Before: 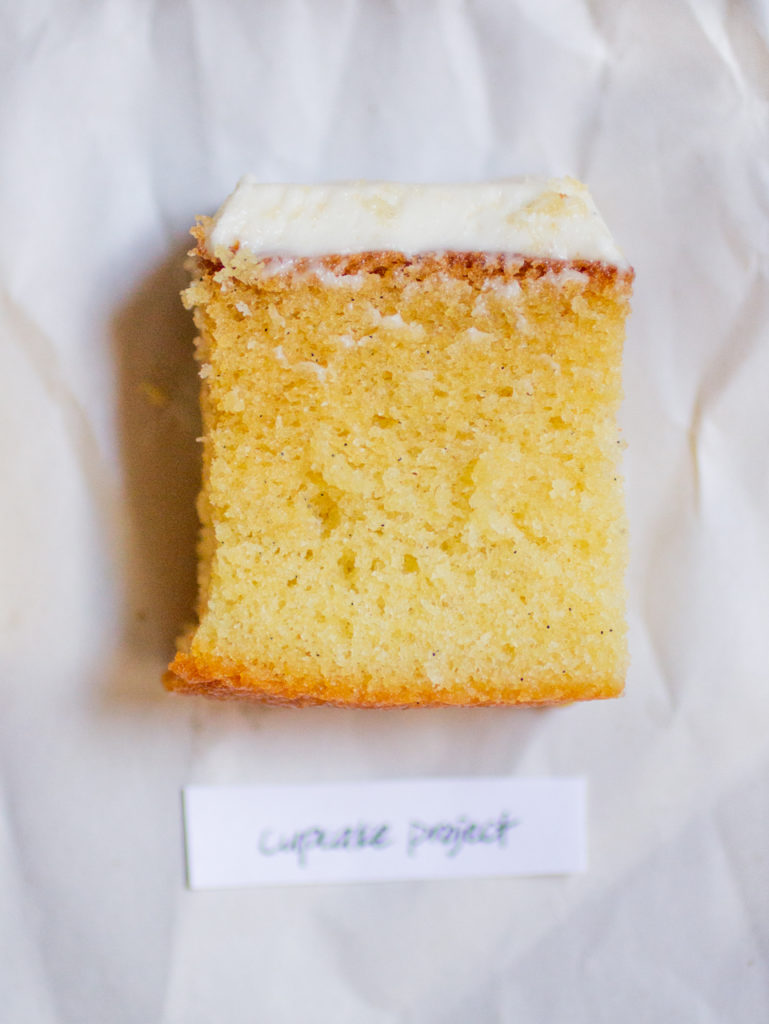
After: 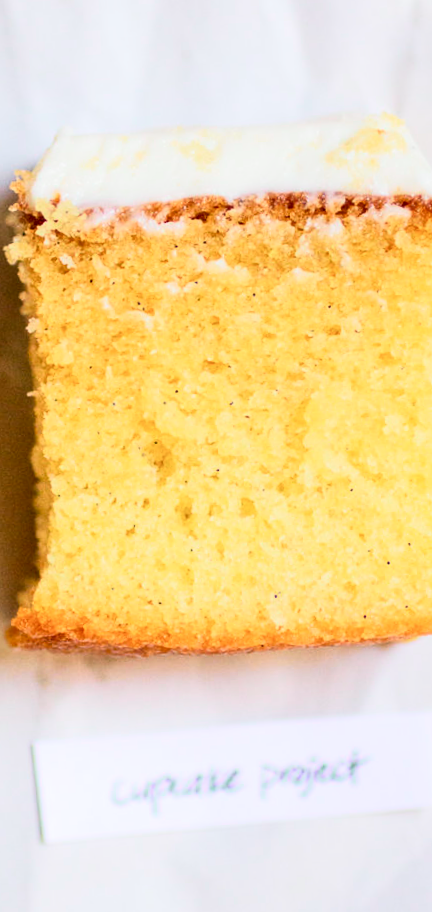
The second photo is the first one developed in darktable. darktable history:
rotate and perspective: rotation -3°, crop left 0.031, crop right 0.968, crop top 0.07, crop bottom 0.93
crop: left 21.674%, right 22.086%
tone curve: curves: ch0 [(0, 0.024) (0.031, 0.027) (0.113, 0.069) (0.198, 0.18) (0.304, 0.303) (0.441, 0.462) (0.557, 0.6) (0.711, 0.79) (0.812, 0.878) (0.927, 0.935) (1, 0.963)]; ch1 [(0, 0) (0.222, 0.2) (0.343, 0.325) (0.45, 0.441) (0.502, 0.501) (0.527, 0.534) (0.55, 0.561) (0.632, 0.656) (0.735, 0.754) (1, 1)]; ch2 [(0, 0) (0.249, 0.222) (0.352, 0.348) (0.424, 0.439) (0.476, 0.482) (0.499, 0.501) (0.517, 0.516) (0.532, 0.544) (0.558, 0.585) (0.596, 0.629) (0.726, 0.745) (0.82, 0.796) (0.998, 0.928)], color space Lab, independent channels, preserve colors none
base curve: curves: ch0 [(0, 0) (0.303, 0.277) (1, 1)]
tone equalizer: -8 EV -0.417 EV, -7 EV -0.389 EV, -6 EV -0.333 EV, -5 EV -0.222 EV, -3 EV 0.222 EV, -2 EV 0.333 EV, -1 EV 0.389 EV, +0 EV 0.417 EV, edges refinement/feathering 500, mask exposure compensation -1.57 EV, preserve details no
